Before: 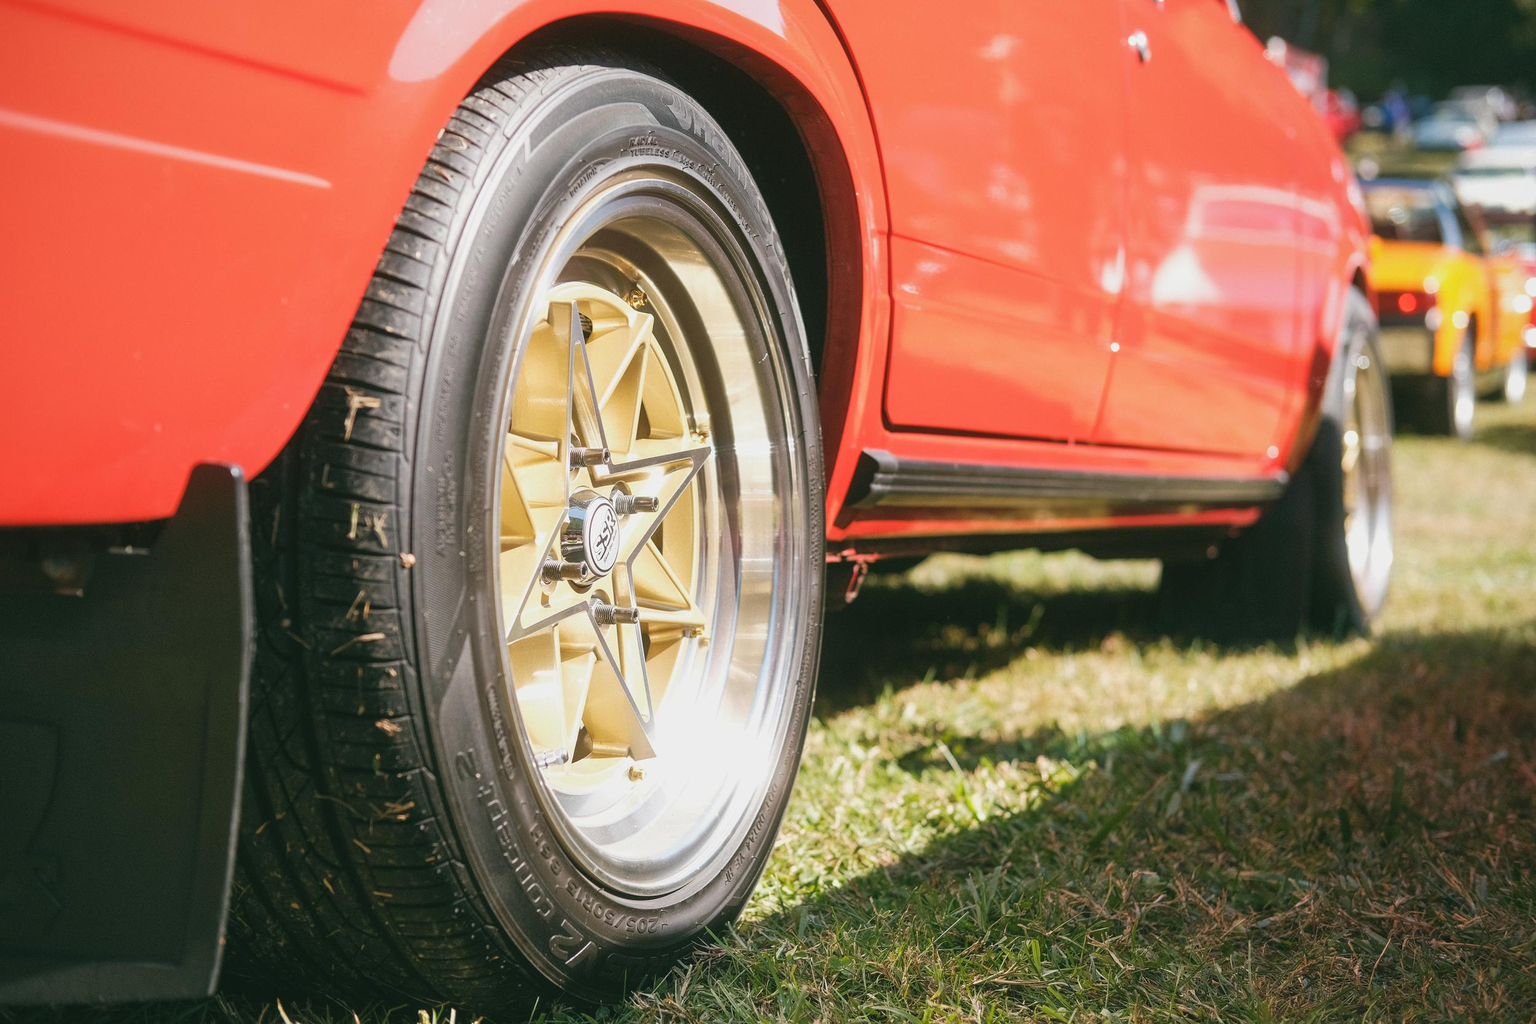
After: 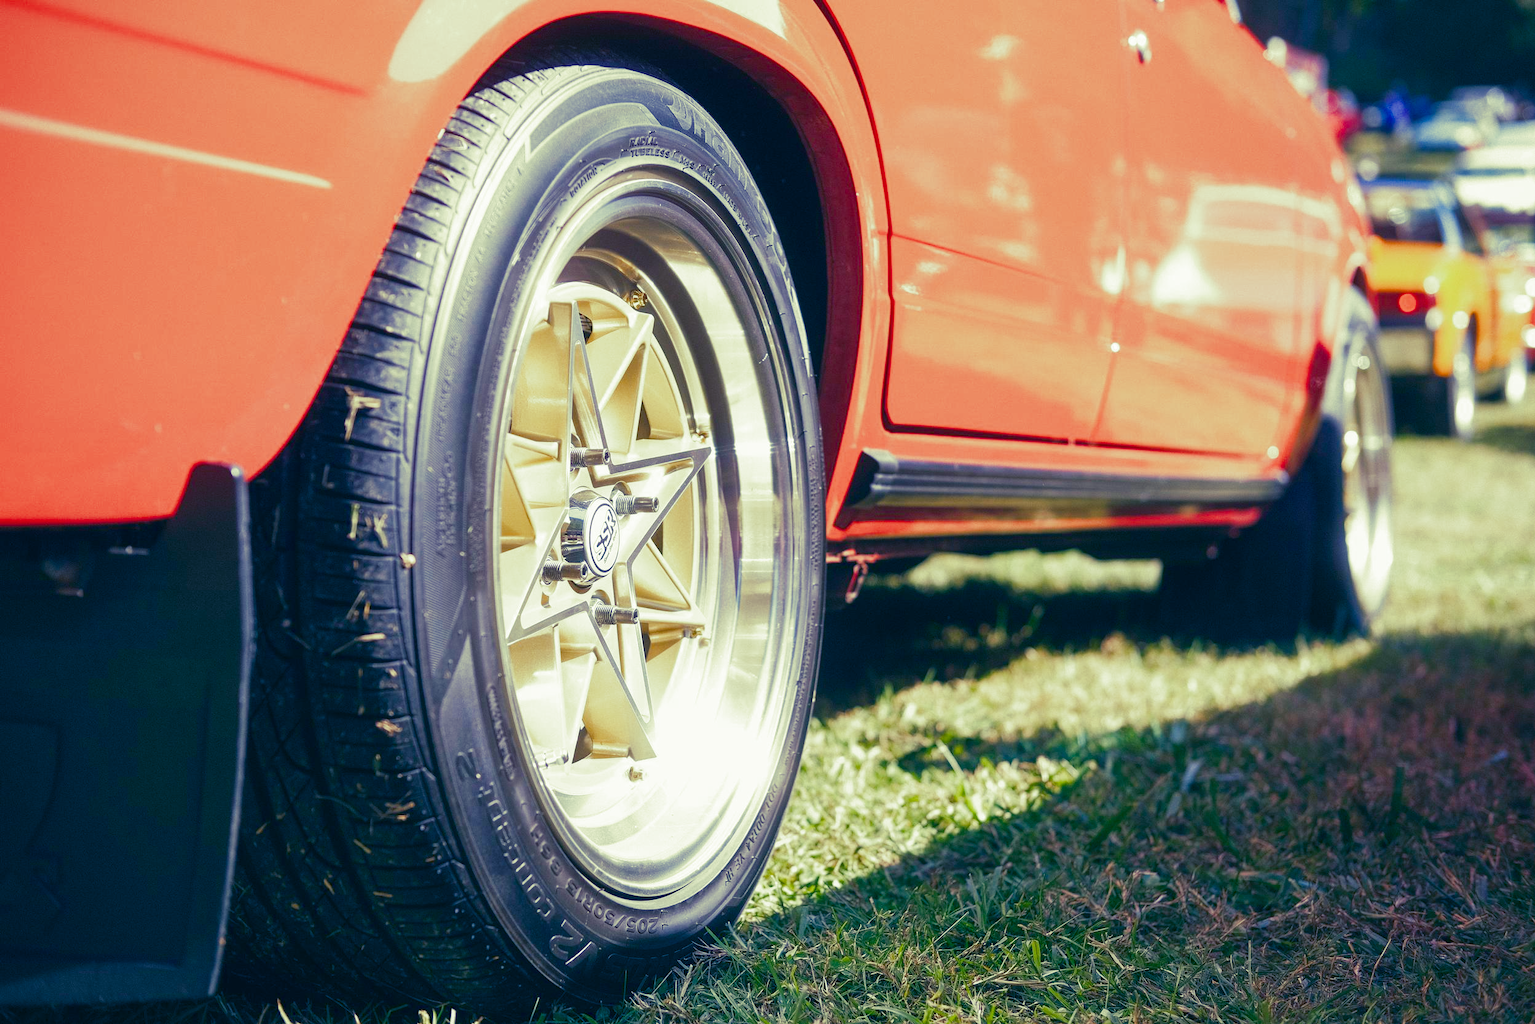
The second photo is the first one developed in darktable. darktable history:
levels: levels [0, 0.498, 1]
color balance rgb: shadows lift › luminance -28.76%, shadows lift › chroma 15%, shadows lift › hue 270°, power › chroma 1%, power › hue 255°, highlights gain › luminance 7.14%, highlights gain › chroma 2%, highlights gain › hue 90°, global offset › luminance -0.29%, global offset › hue 260°, perceptual saturation grading › global saturation 20%, perceptual saturation grading › highlights -13.92%, perceptual saturation grading › shadows 50%
color calibration: x 0.37, y 0.382, temperature 4313.32 K
split-toning: shadows › hue 290.82°, shadows › saturation 0.34, highlights › saturation 0.38, balance 0, compress 50%
